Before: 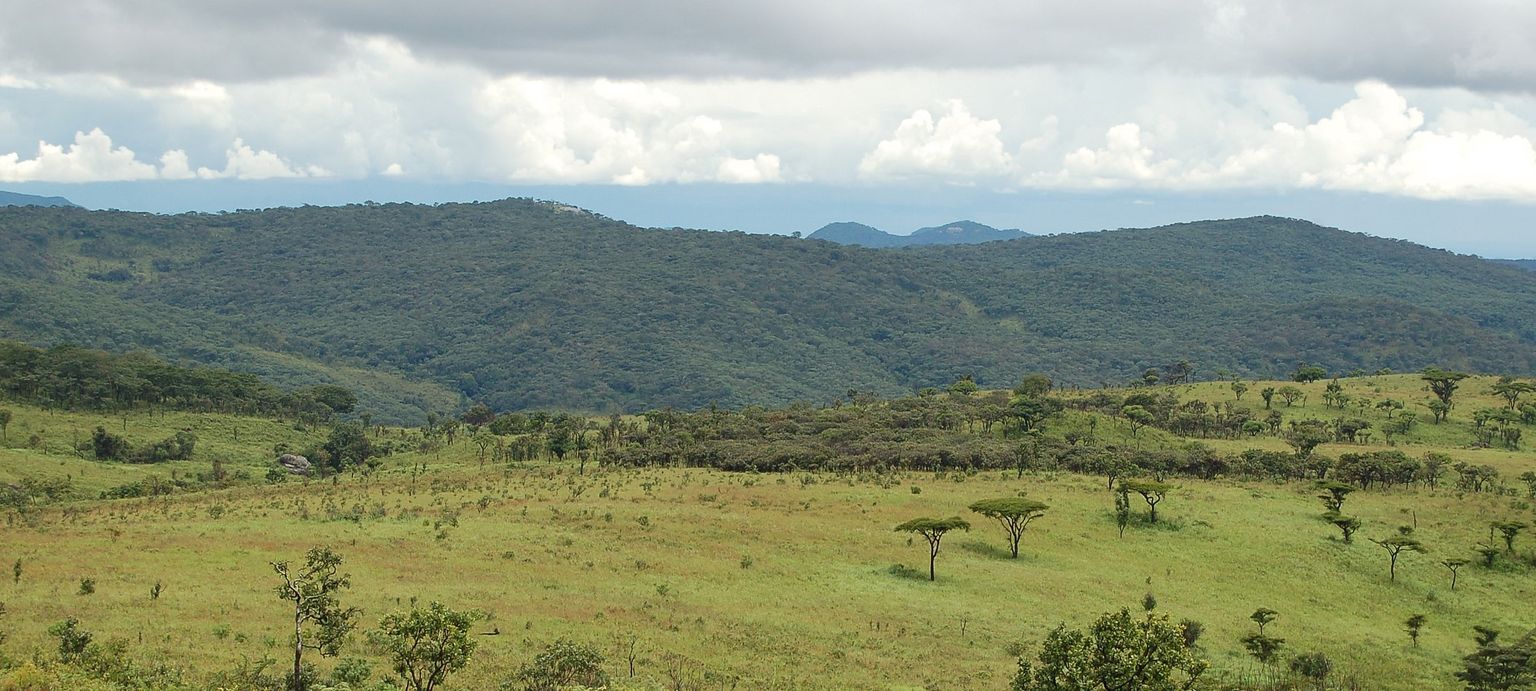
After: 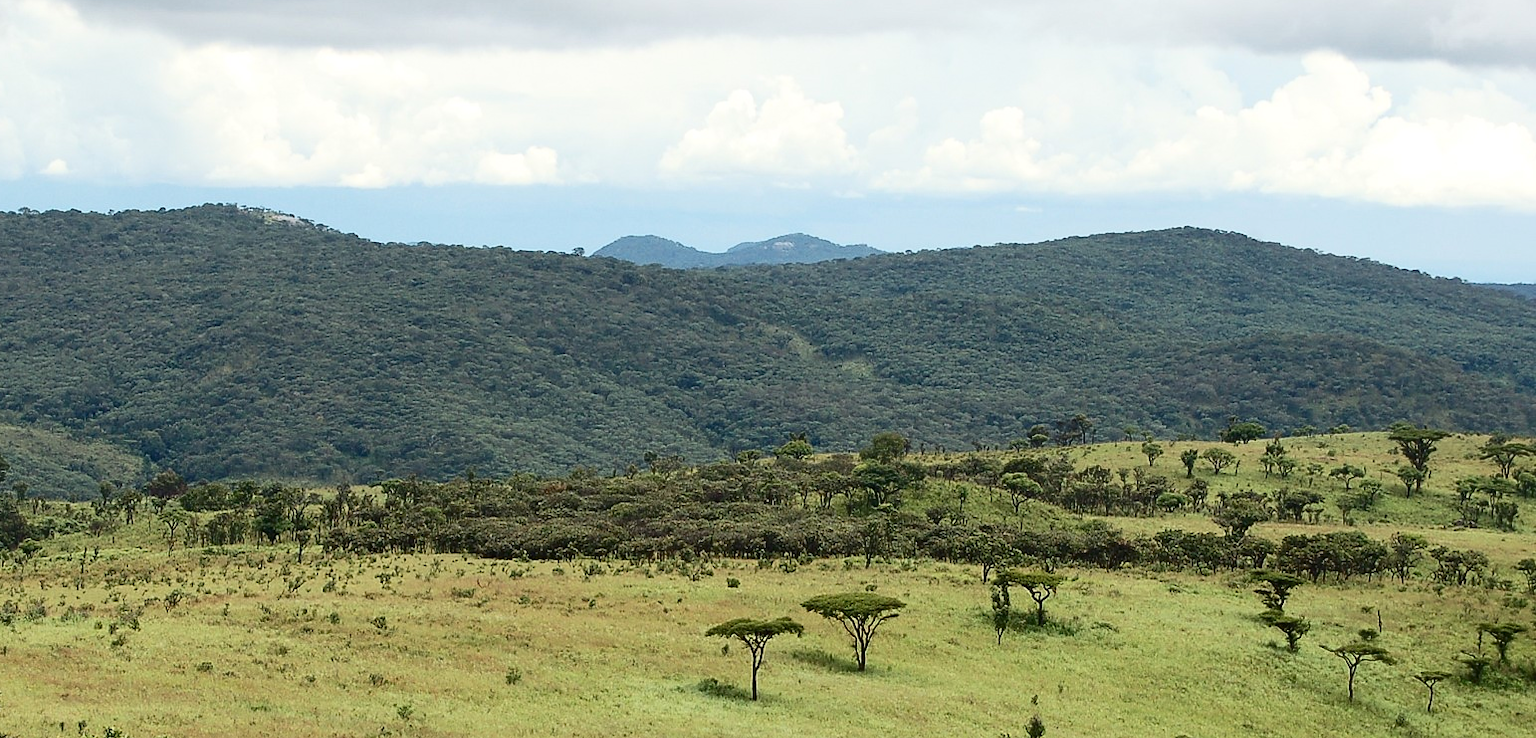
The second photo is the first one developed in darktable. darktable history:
crop: left 22.804%, top 5.916%, bottom 11.634%
contrast brightness saturation: contrast 0.281
